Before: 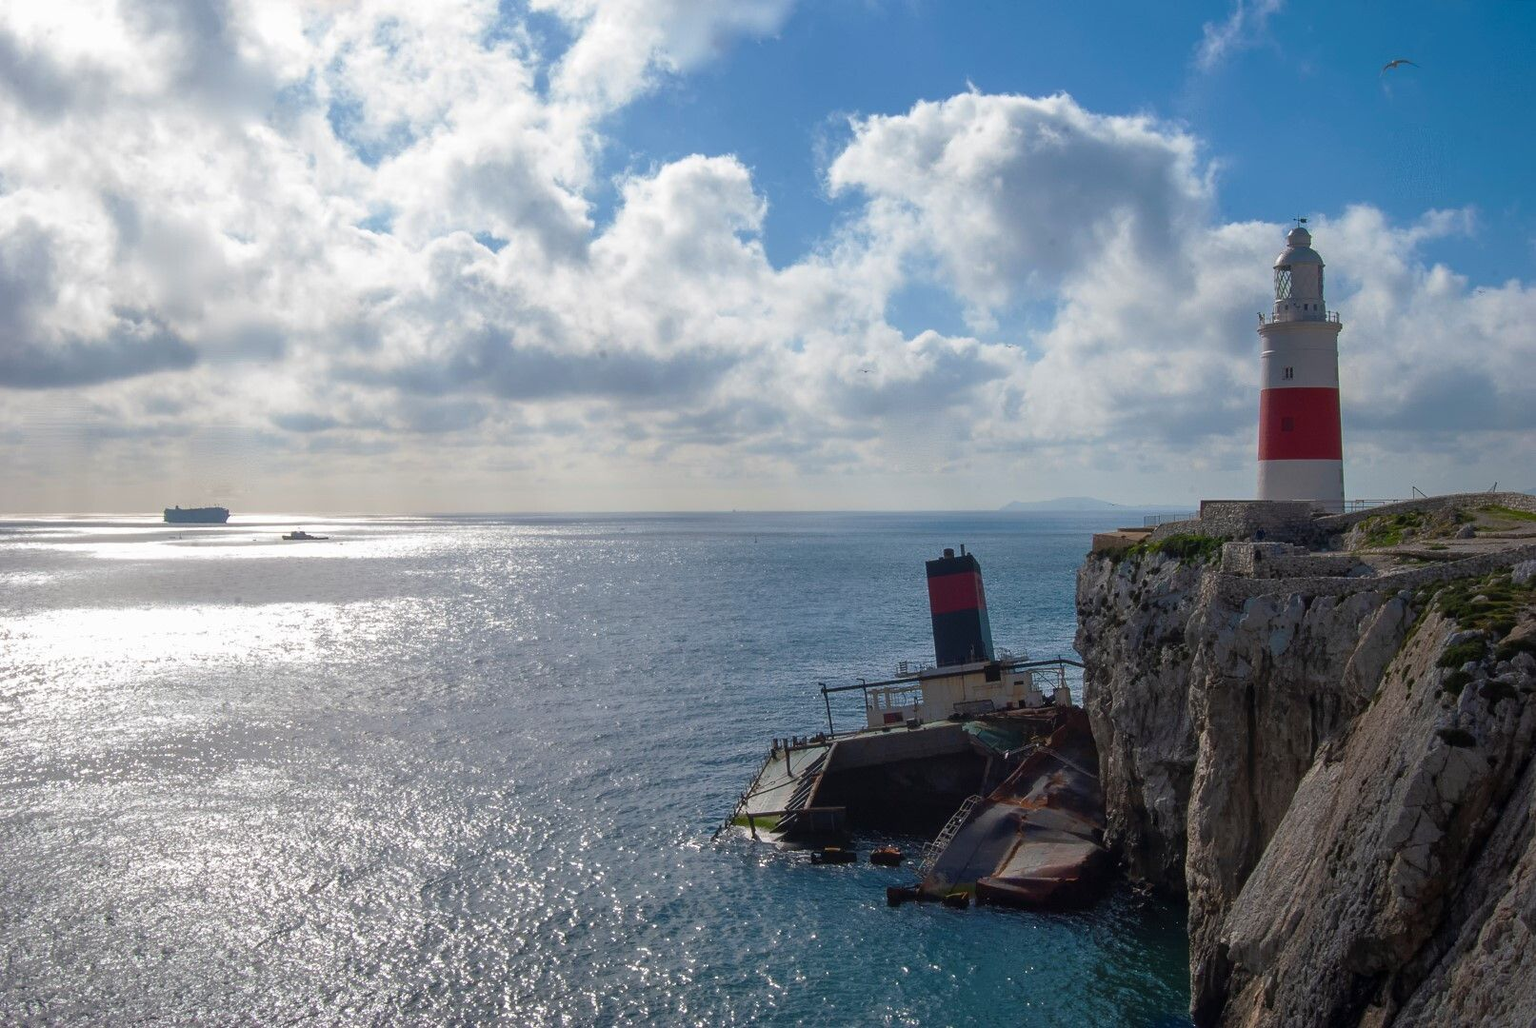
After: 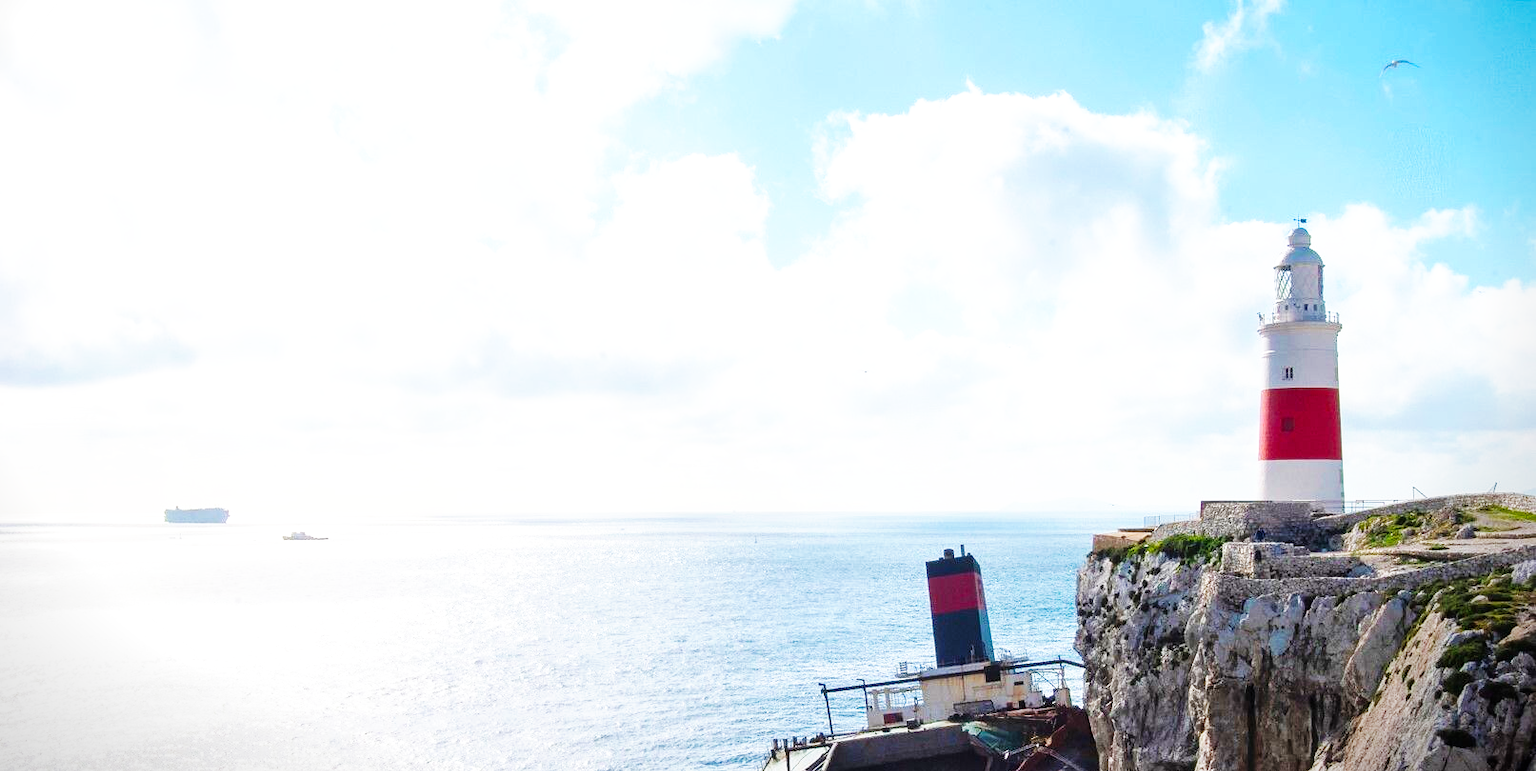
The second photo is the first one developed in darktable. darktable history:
exposure: exposure 1 EV, compensate highlight preservation false
vignetting: fall-off start 99.15%, saturation 0.003, center (-0.063, -0.313), width/height ratio 1.303, unbound false
crop: bottom 24.979%
base curve: curves: ch0 [(0, 0) (0.007, 0.004) (0.027, 0.03) (0.046, 0.07) (0.207, 0.54) (0.442, 0.872) (0.673, 0.972) (1, 1)], preserve colors none
